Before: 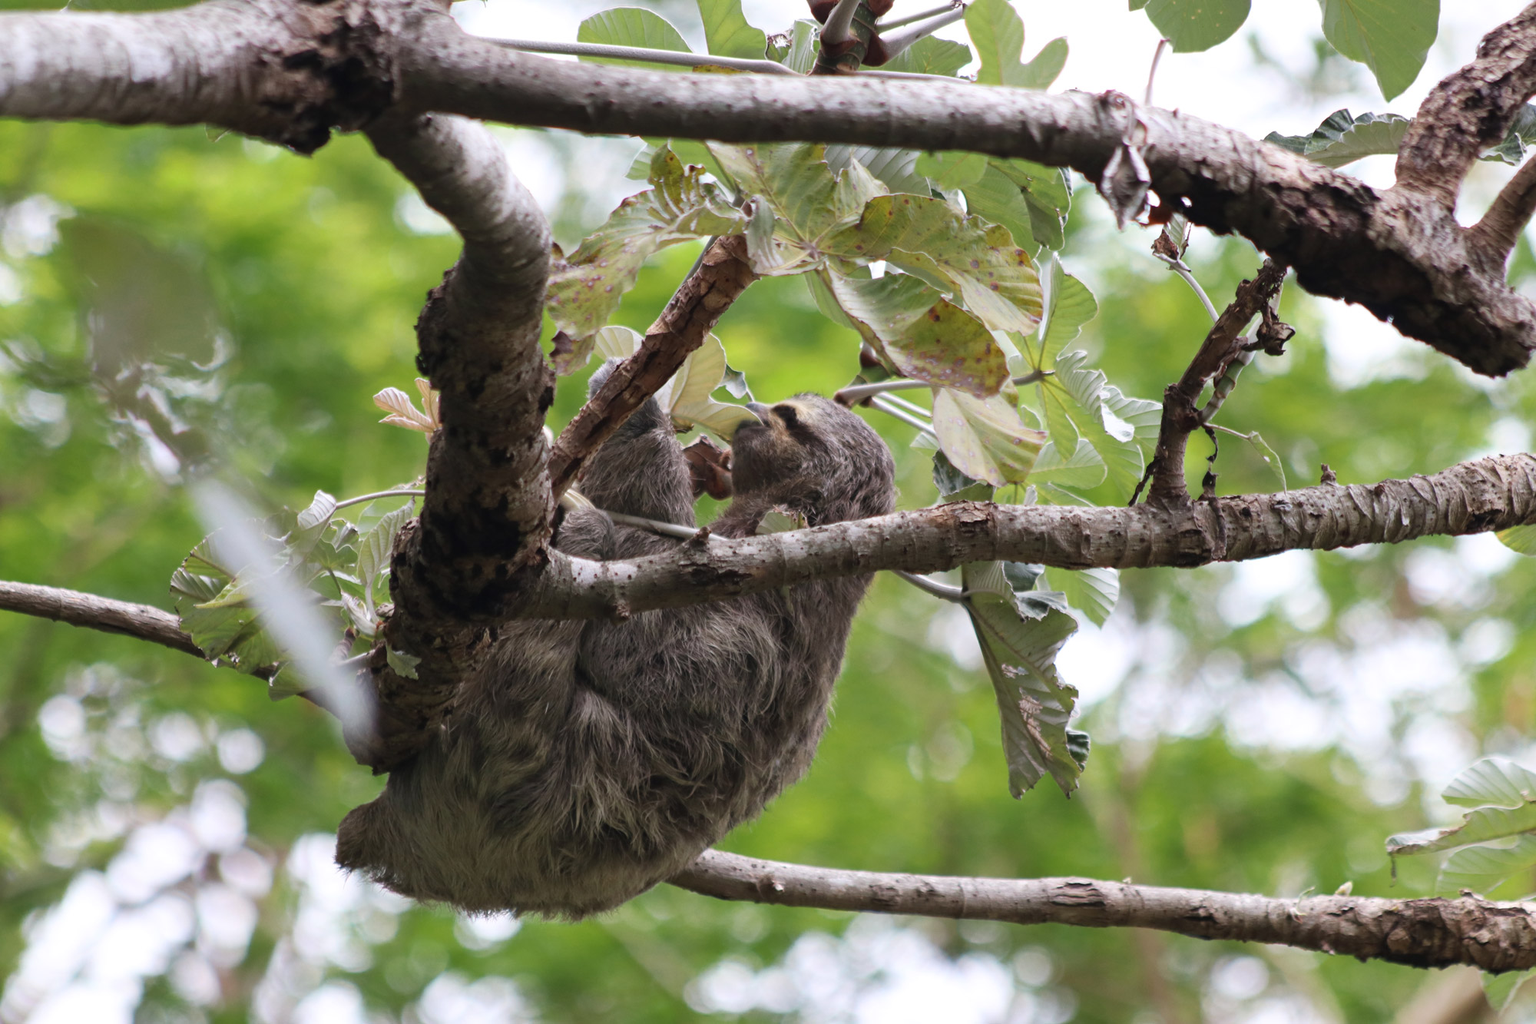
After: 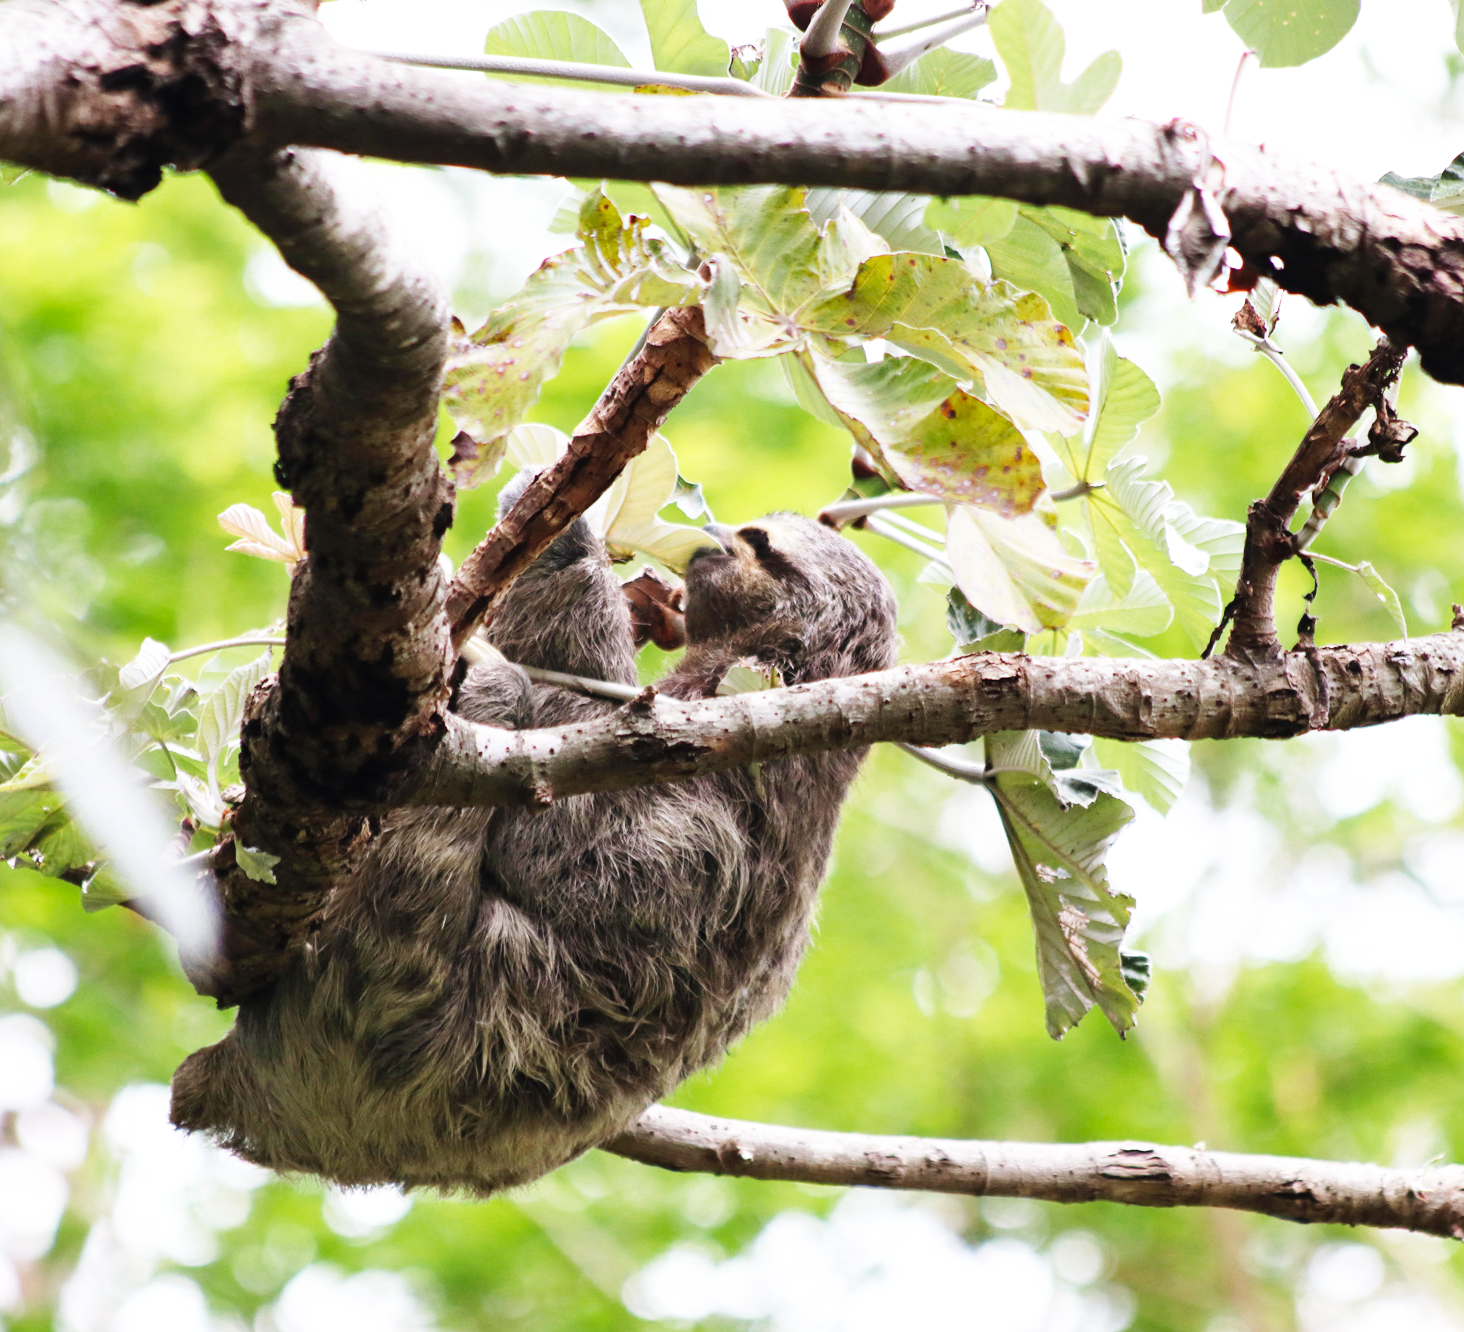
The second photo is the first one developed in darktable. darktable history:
crop: left 13.443%, right 13.31%
base curve: curves: ch0 [(0, 0.003) (0.001, 0.002) (0.006, 0.004) (0.02, 0.022) (0.048, 0.086) (0.094, 0.234) (0.162, 0.431) (0.258, 0.629) (0.385, 0.8) (0.548, 0.918) (0.751, 0.988) (1, 1)], preserve colors none
